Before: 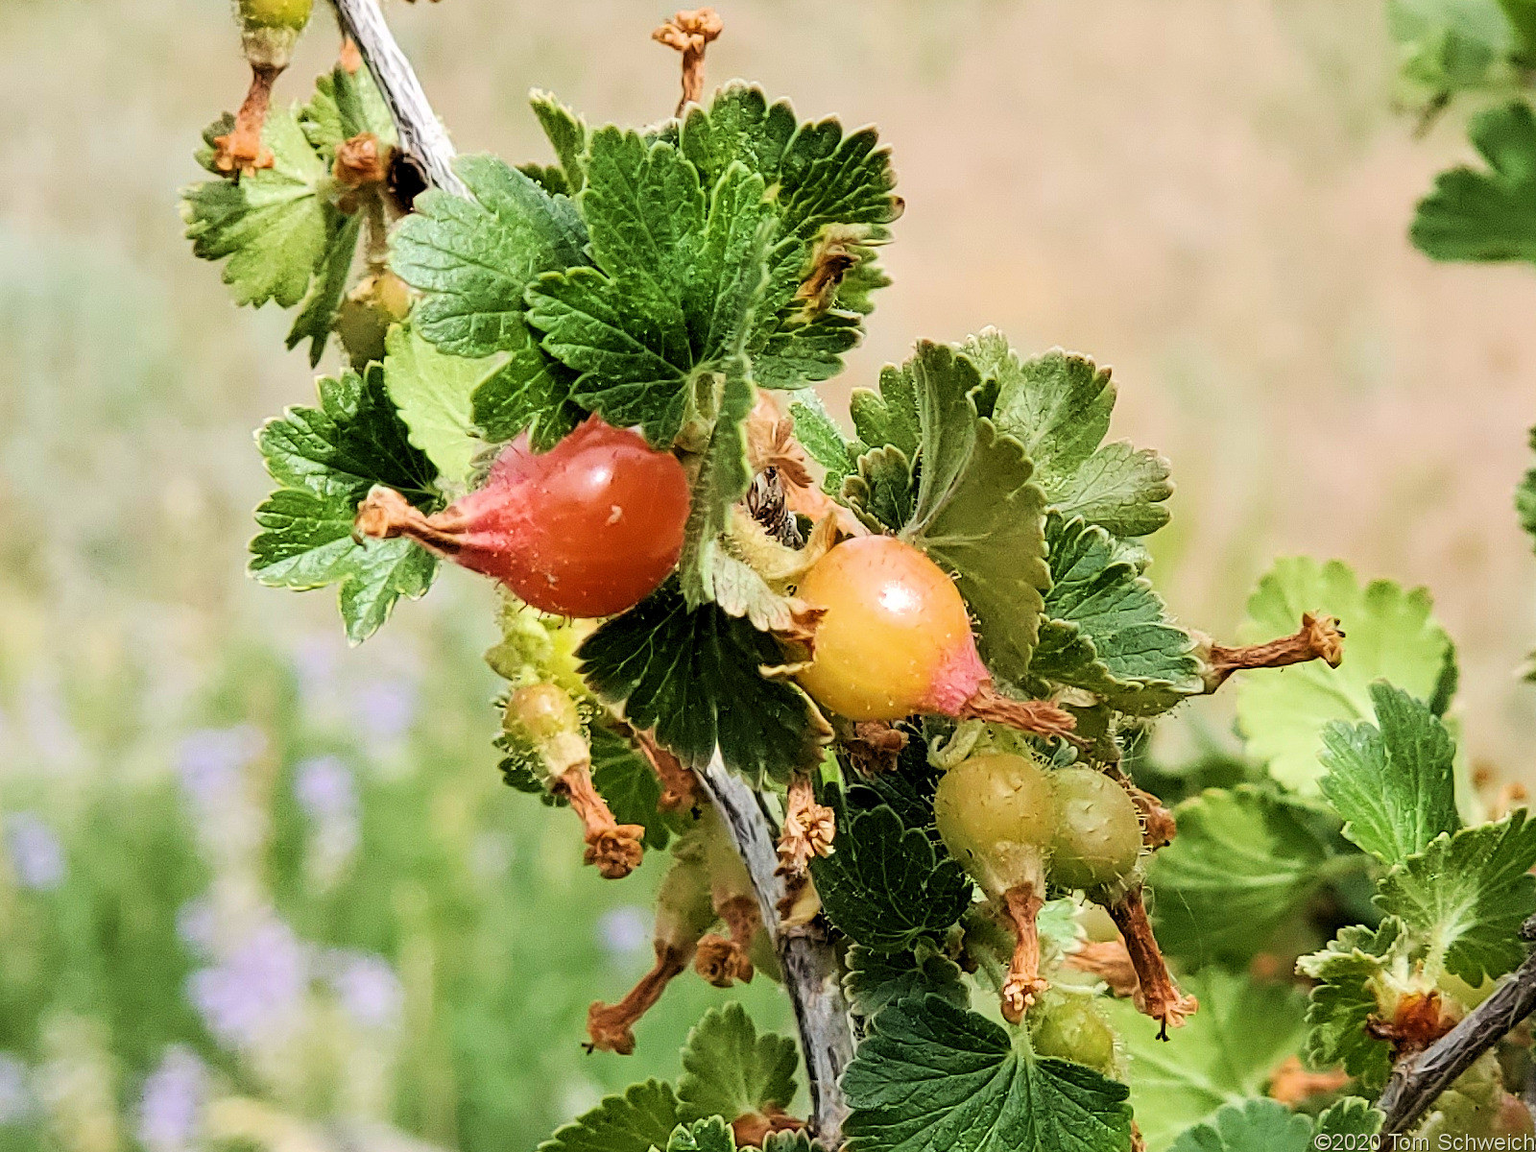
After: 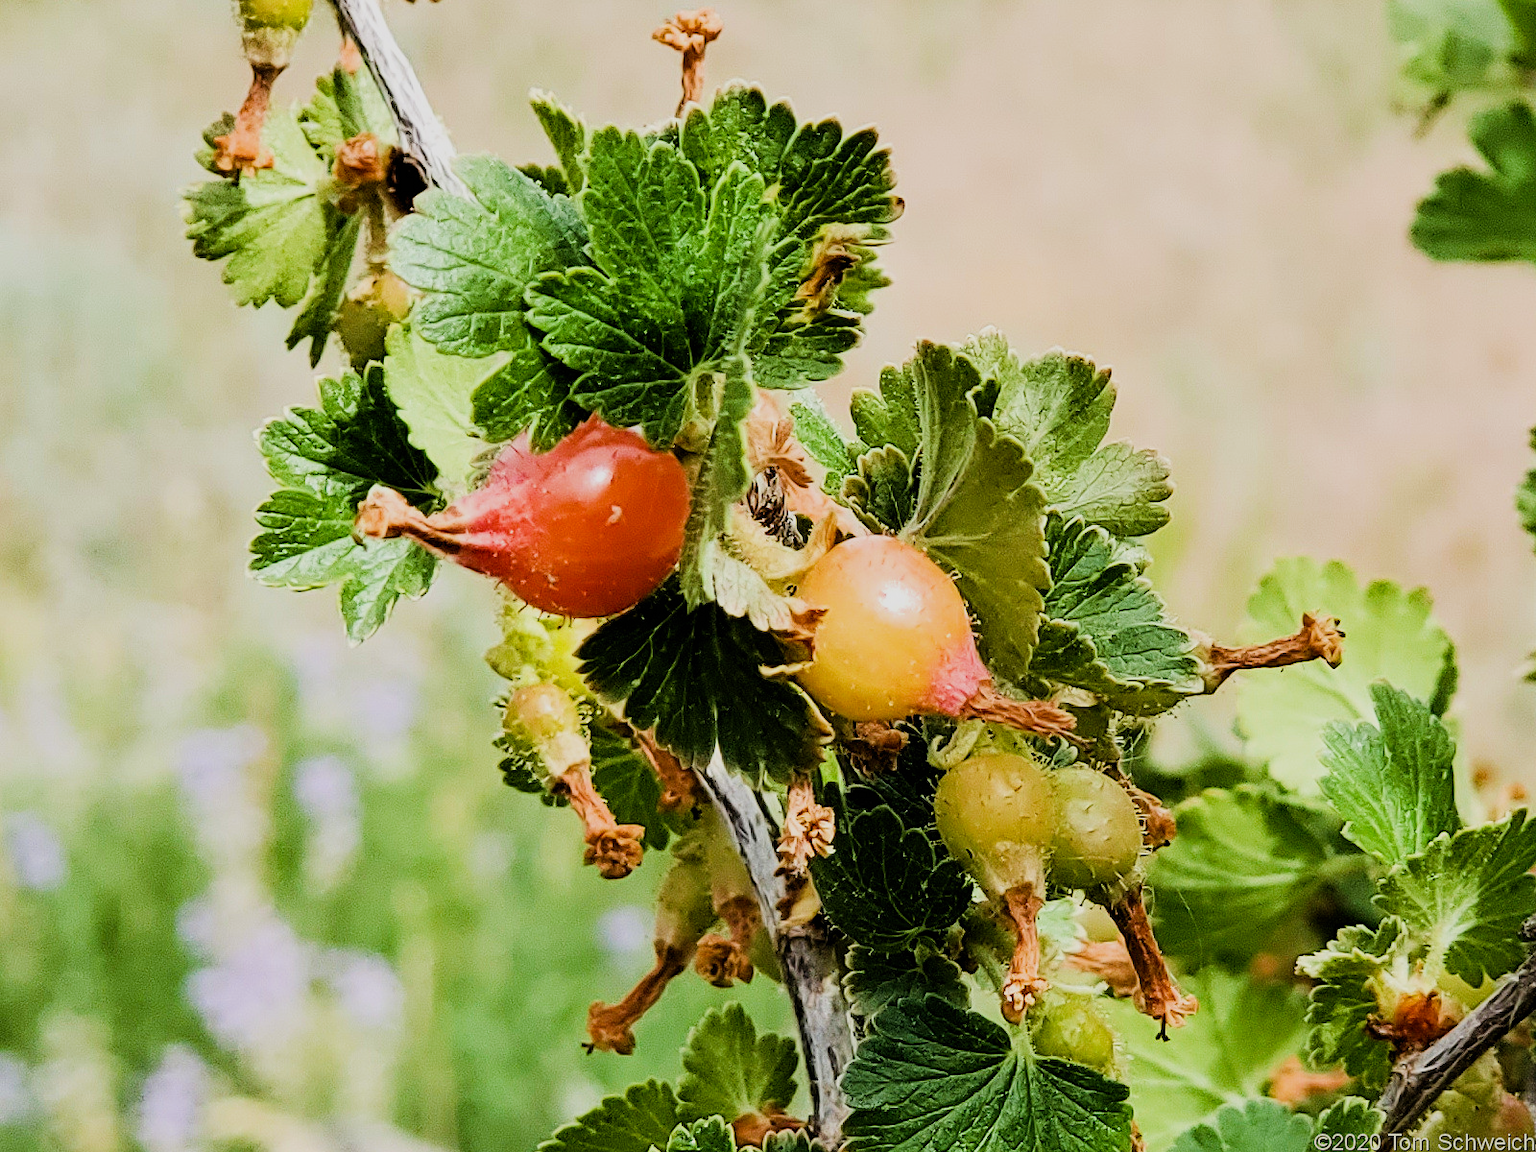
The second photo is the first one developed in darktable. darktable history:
sigmoid: on, module defaults
